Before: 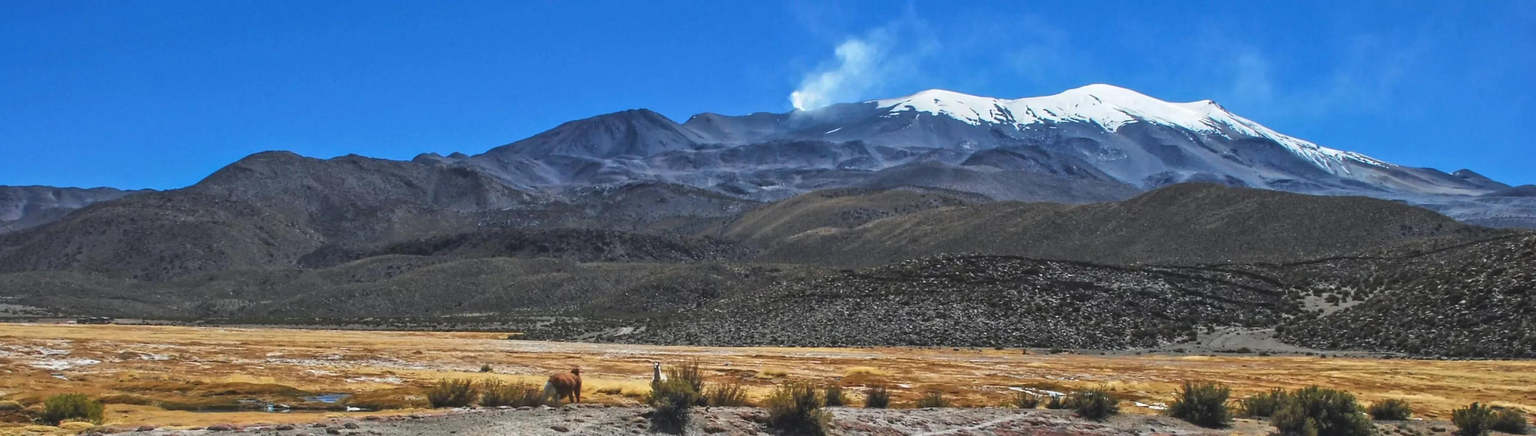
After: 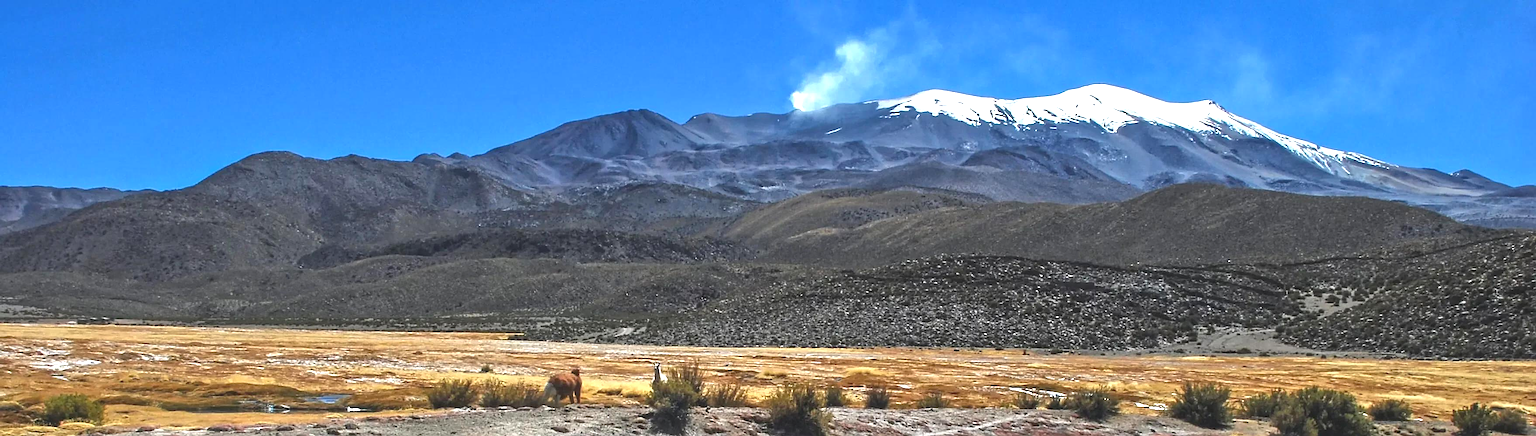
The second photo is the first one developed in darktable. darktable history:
base curve: curves: ch0 [(0, 0) (0.74, 0.67) (1, 1)]
exposure: black level correction 0, exposure 0.7 EV, compensate exposure bias true, compensate highlight preservation false
sharpen: on, module defaults
